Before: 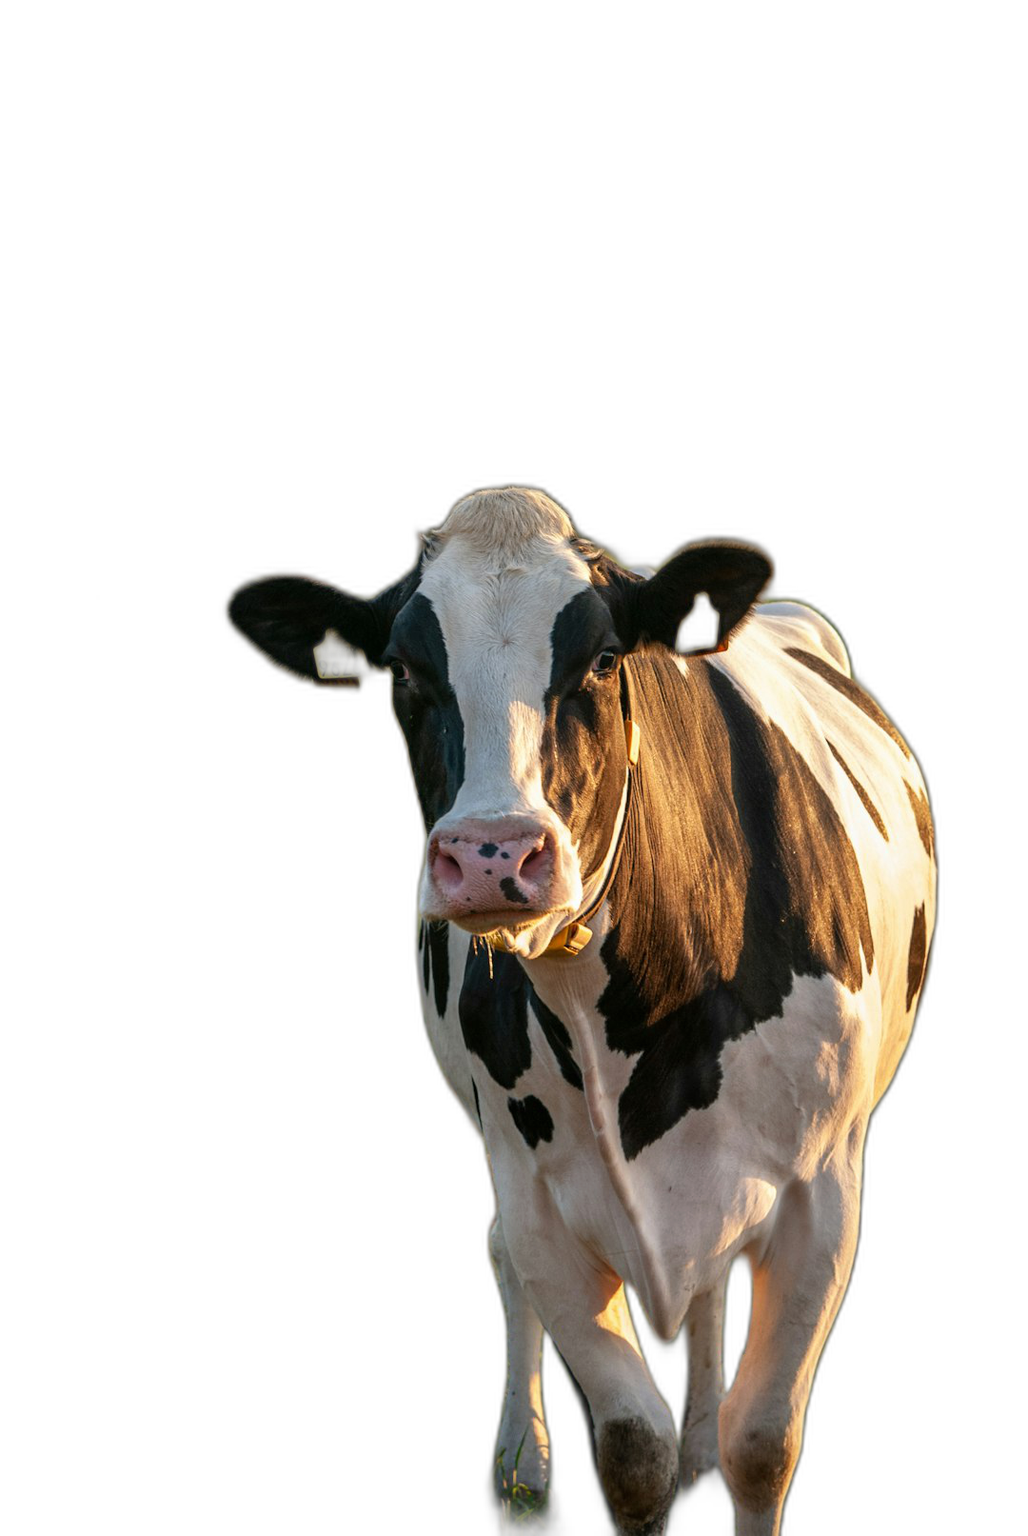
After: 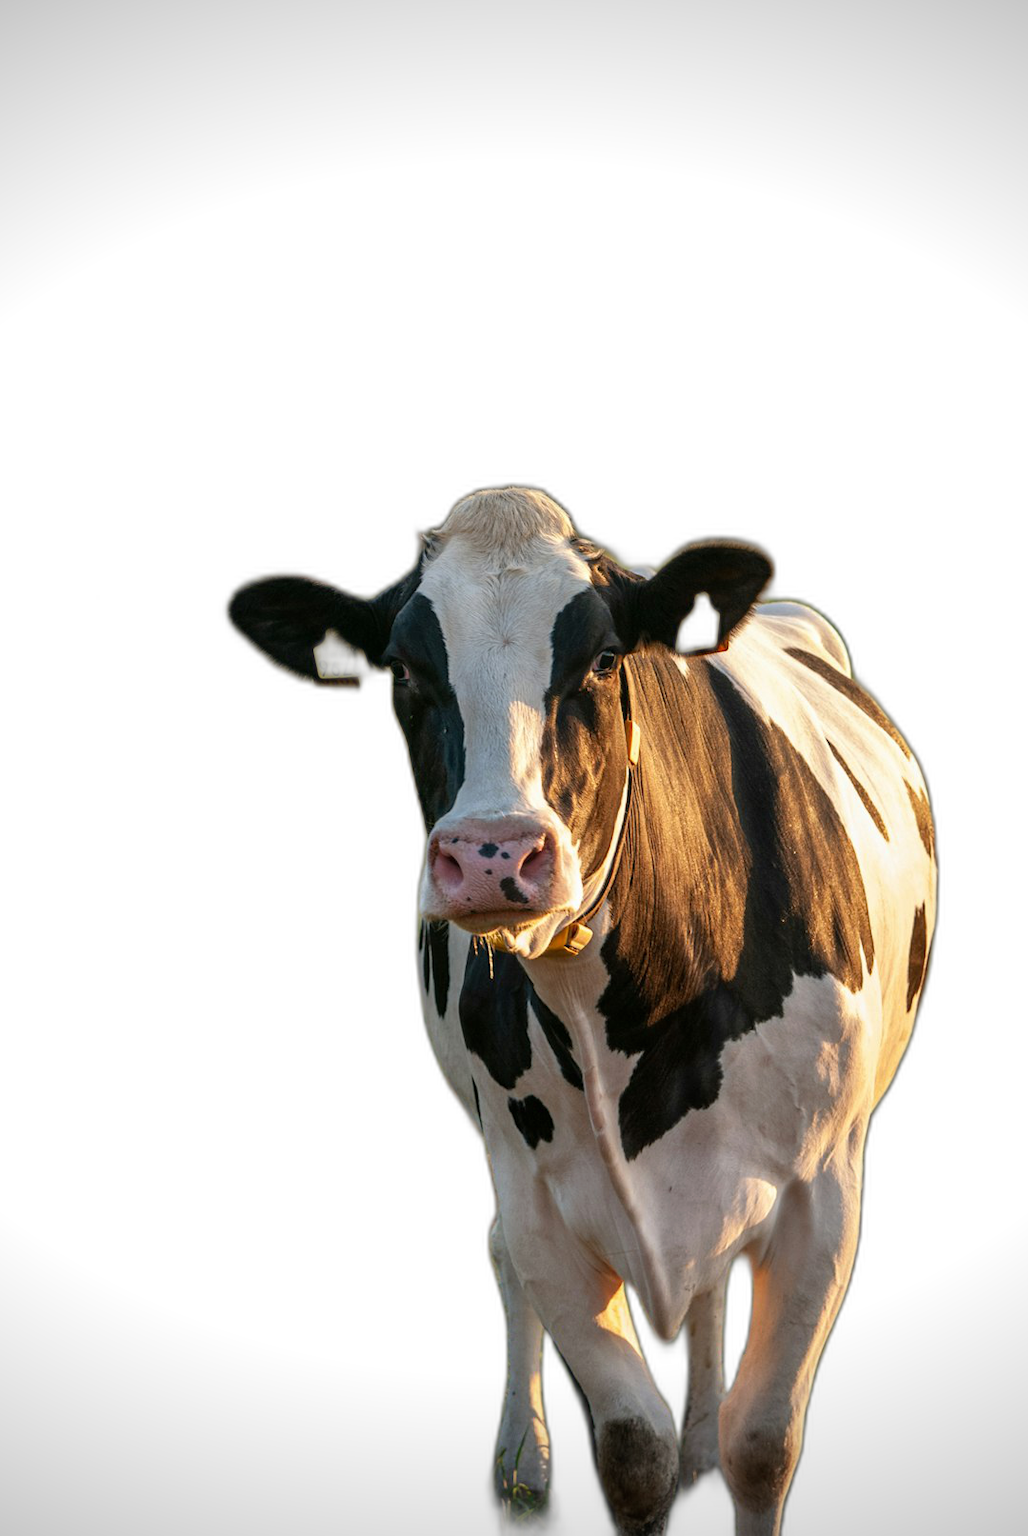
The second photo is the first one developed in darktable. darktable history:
vignetting: fall-off start 97.12%, width/height ratio 1.186
